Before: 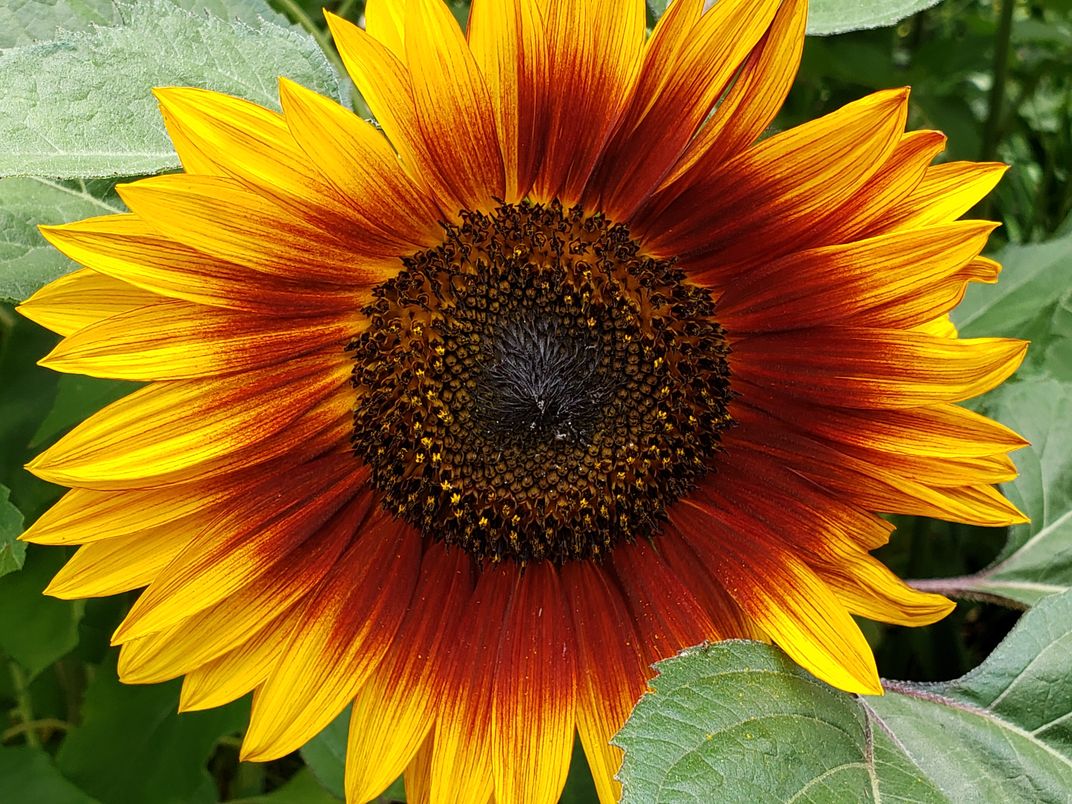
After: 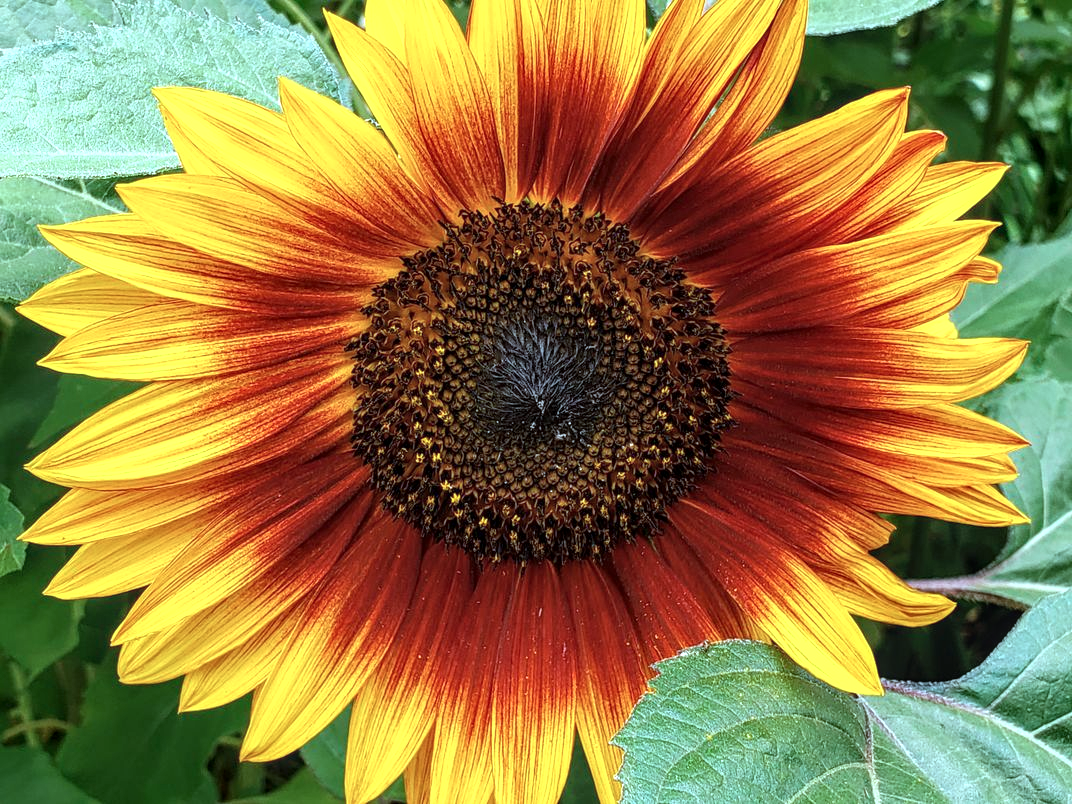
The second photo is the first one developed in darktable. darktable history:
color correction: highlights a* -10.69, highlights b* -19.19
levels: levels [0, 0.476, 0.951]
local contrast: on, module defaults
exposure: exposure 0.3 EV, compensate highlight preservation false
